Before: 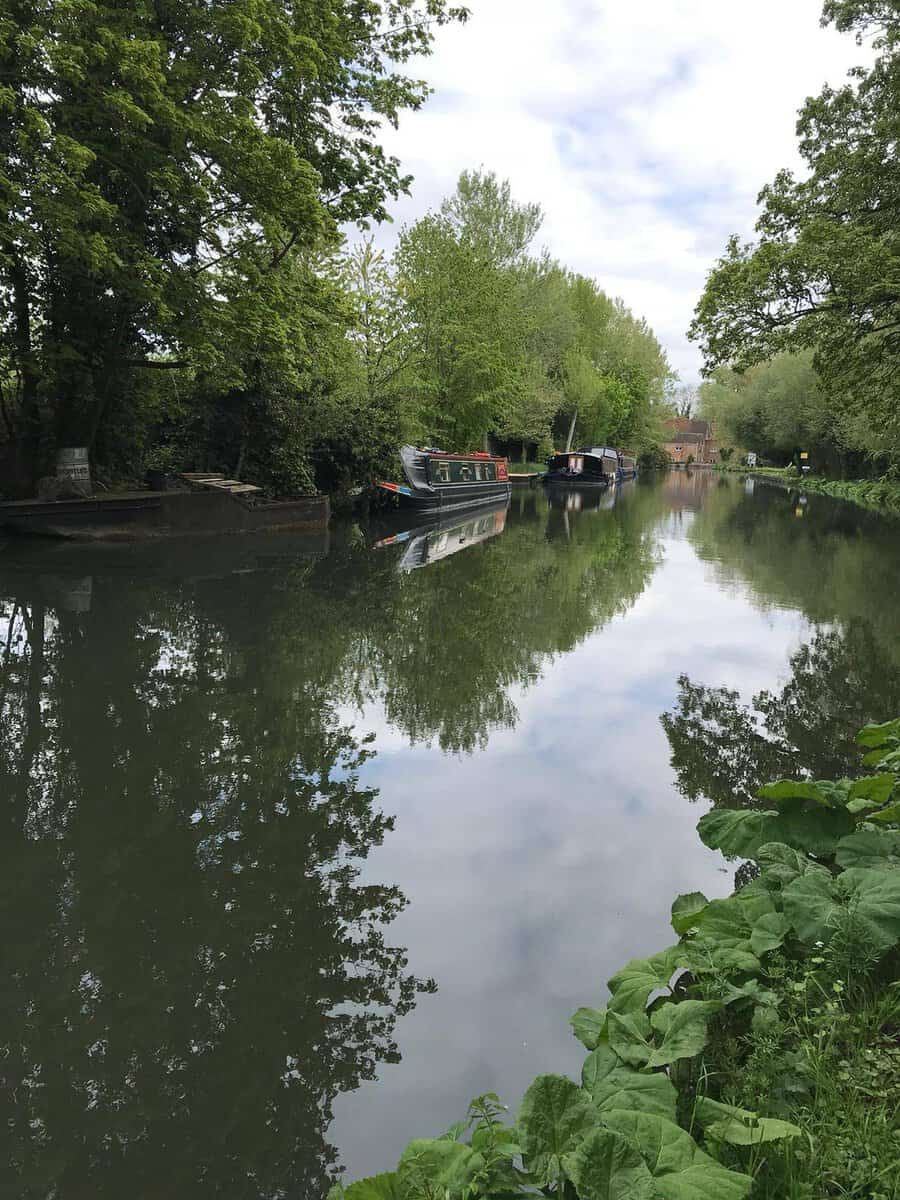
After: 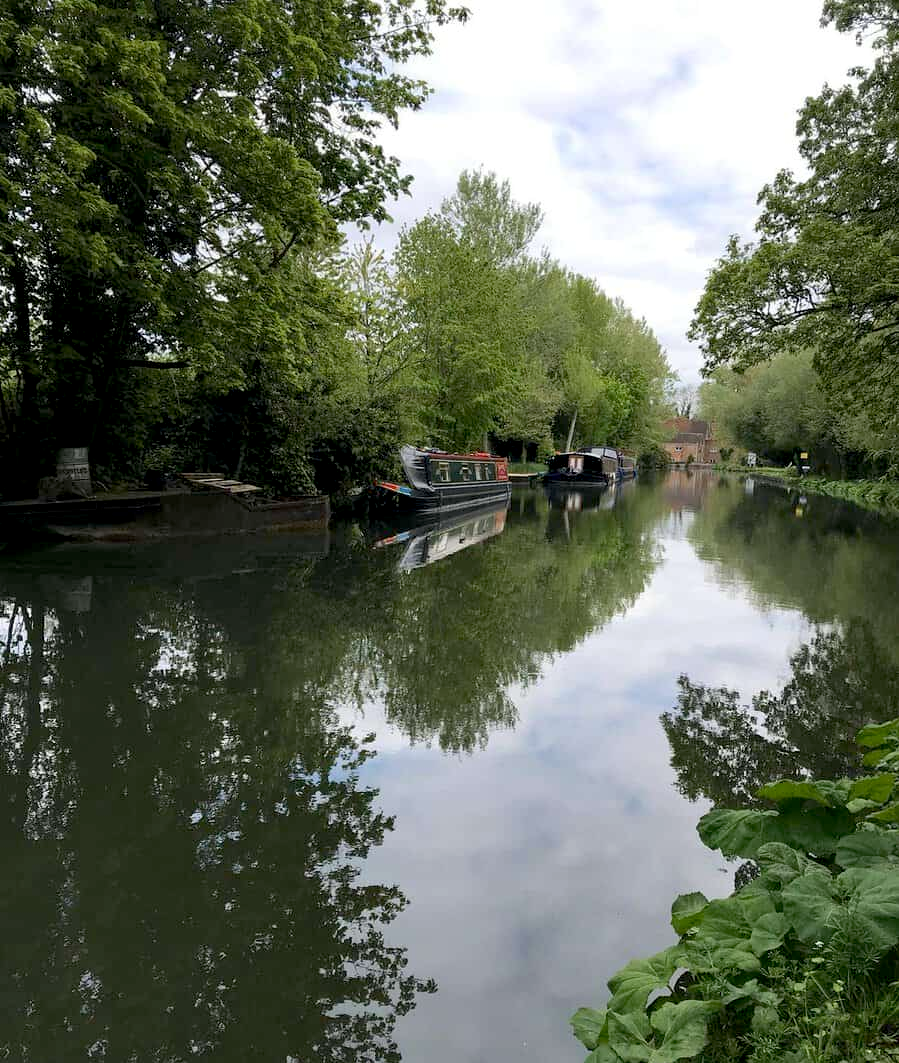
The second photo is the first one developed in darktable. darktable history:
exposure: black level correction 0.01, exposure 0.009 EV, compensate highlight preservation false
crop and rotate: top 0%, bottom 11.372%
